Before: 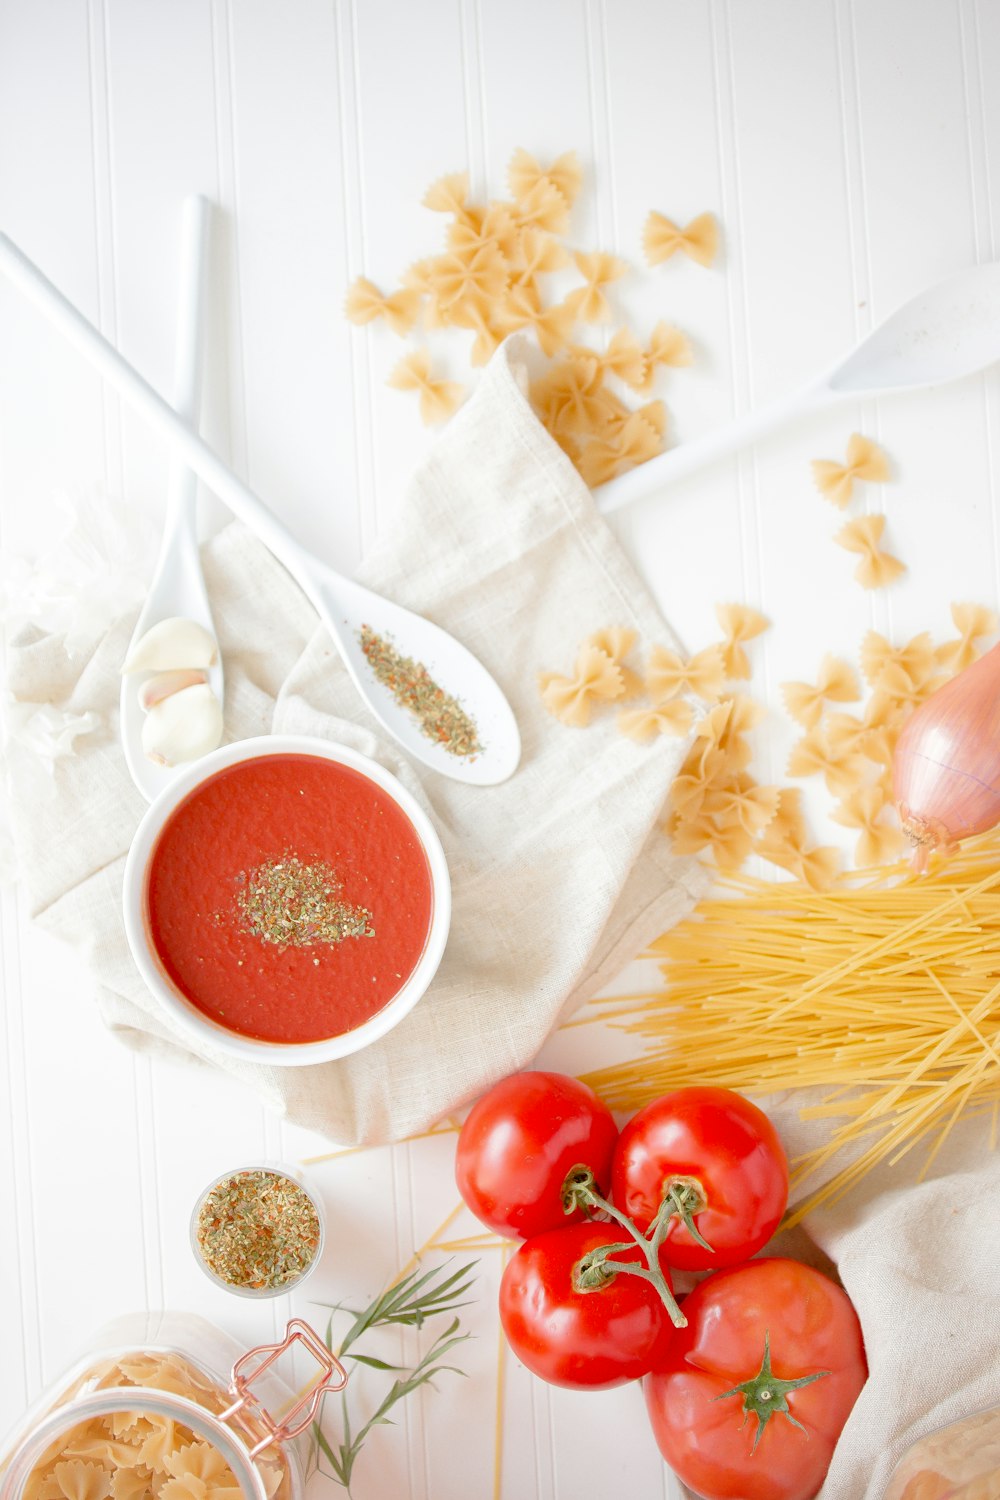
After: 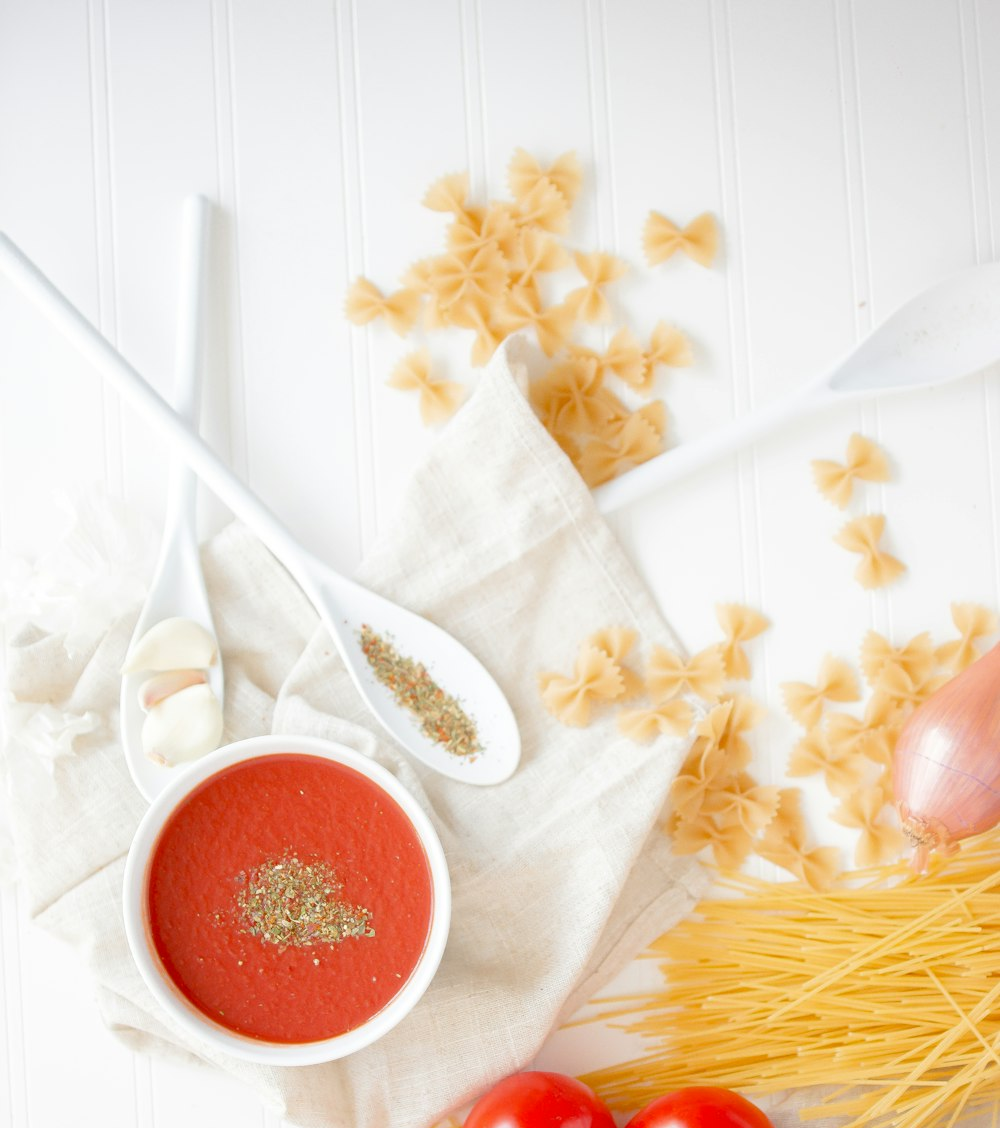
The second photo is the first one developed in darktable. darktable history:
tone equalizer: -8 EV 0.084 EV
crop: bottom 24.752%
